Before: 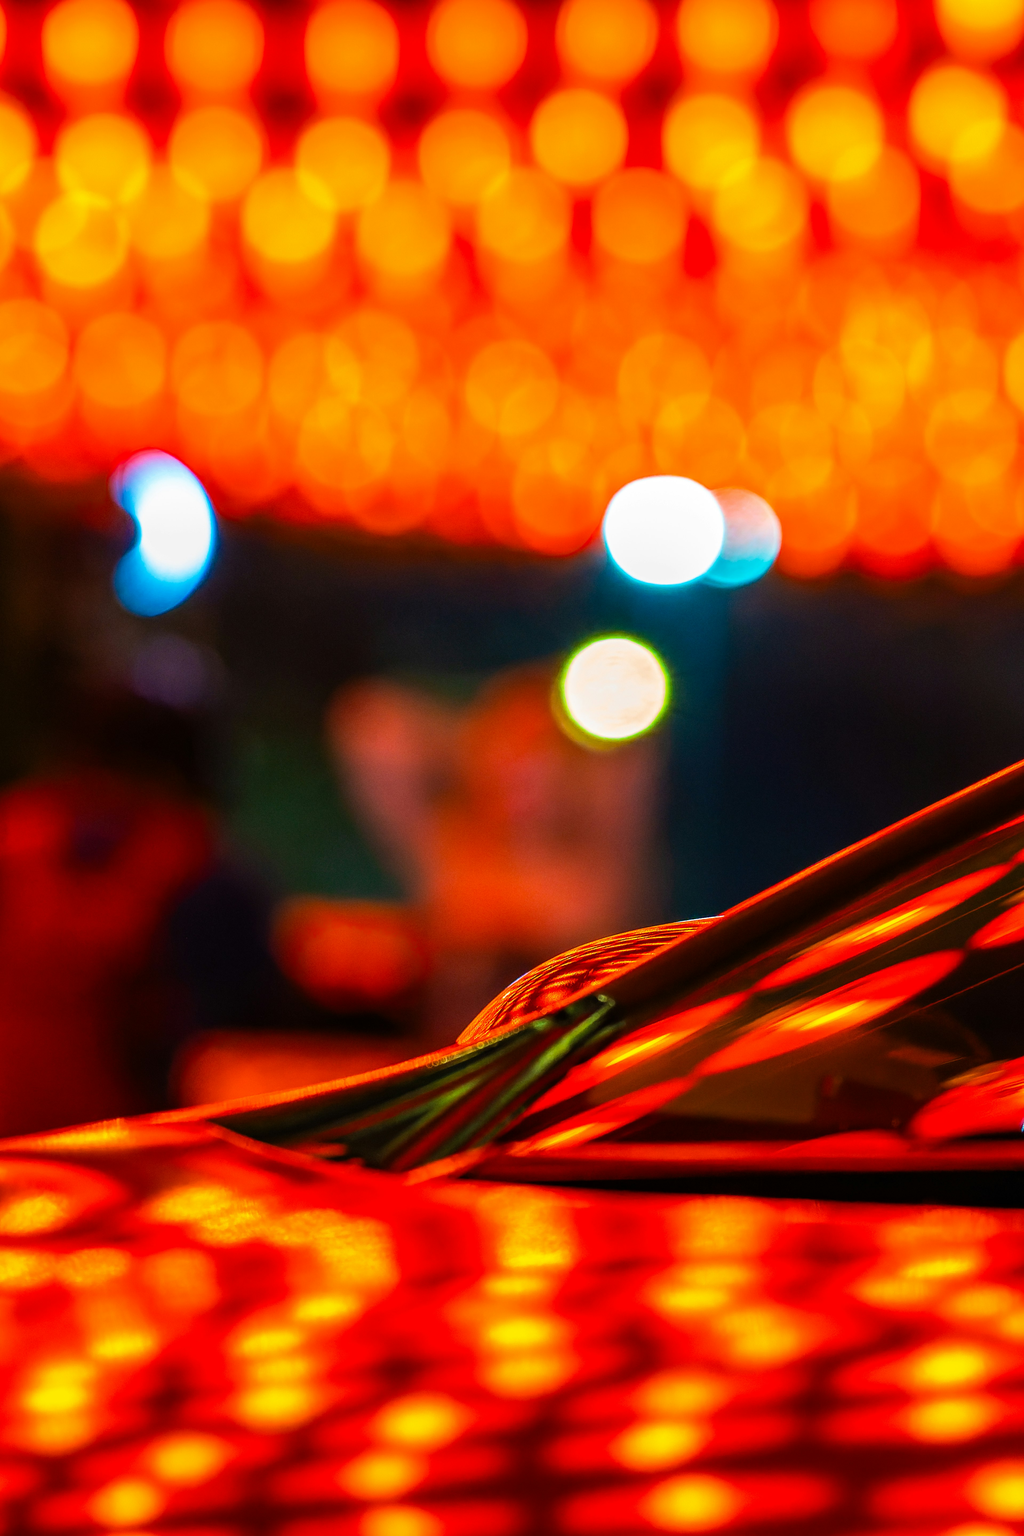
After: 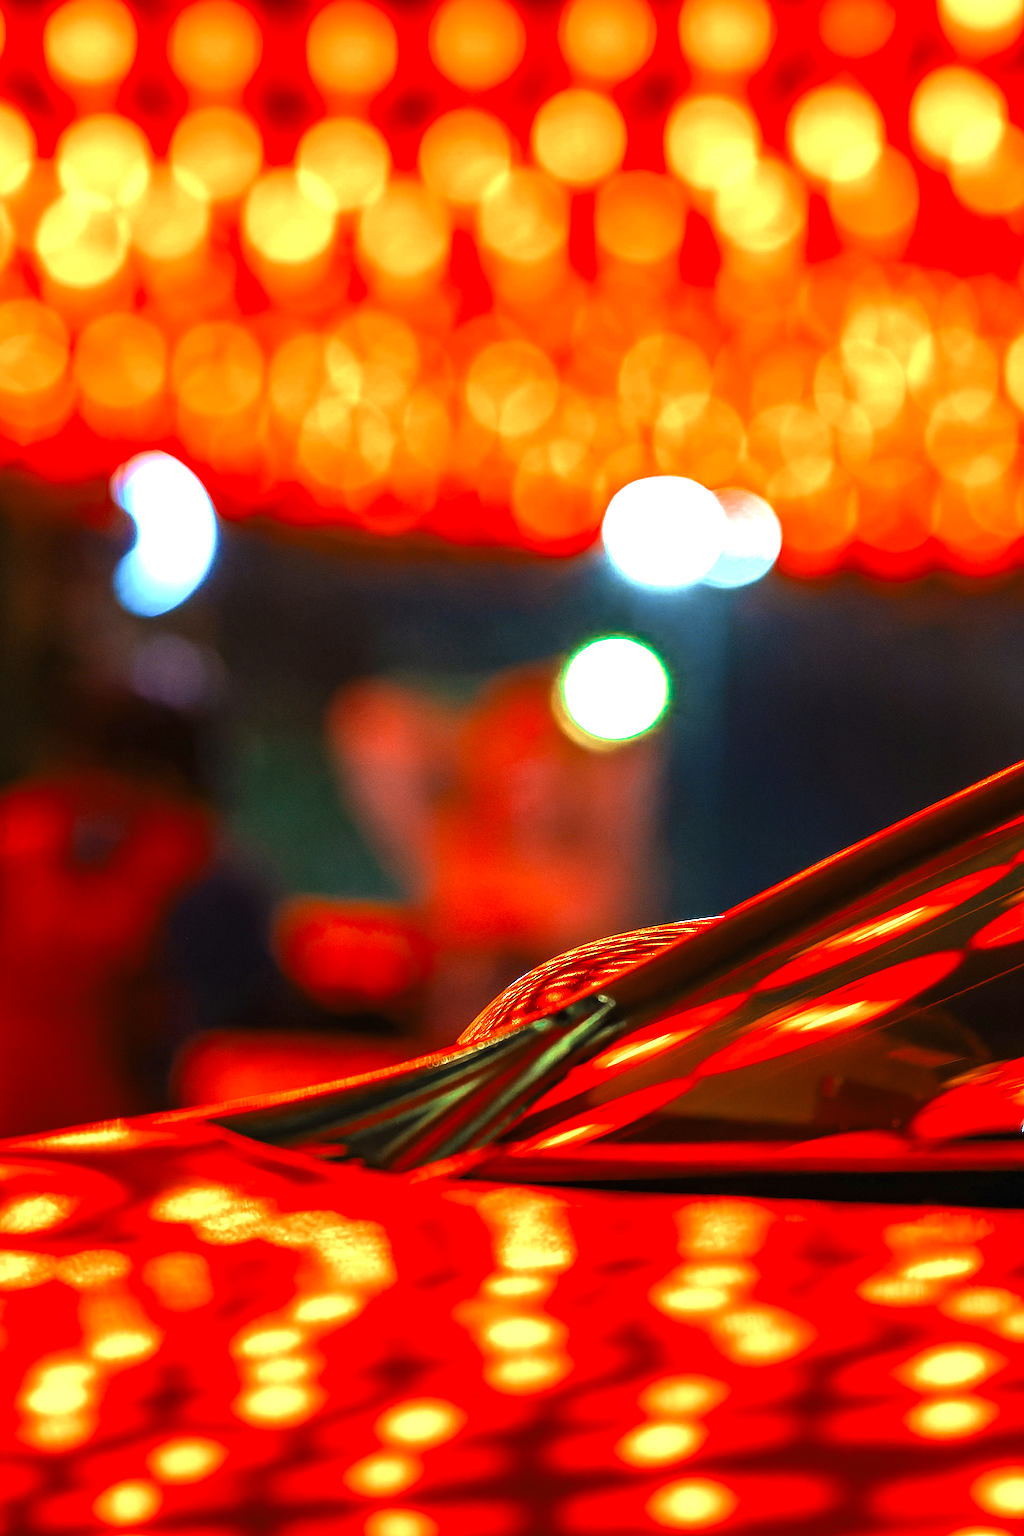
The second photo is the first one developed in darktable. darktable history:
sharpen: on, module defaults
exposure: black level correction 0, exposure 1.2 EV, compensate highlight preservation false
color zones: curves: ch0 [(0, 0.5) (0.125, 0.4) (0.25, 0.5) (0.375, 0.4) (0.5, 0.4) (0.625, 0.6) (0.75, 0.6) (0.875, 0.5)]; ch1 [(0, 0.35) (0.125, 0.45) (0.25, 0.35) (0.375, 0.35) (0.5, 0.35) (0.625, 0.35) (0.75, 0.45) (0.875, 0.35)]; ch2 [(0, 0.6) (0.125, 0.5) (0.25, 0.5) (0.375, 0.6) (0.5, 0.6) (0.625, 0.5) (0.75, 0.5) (0.875, 0.5)]
